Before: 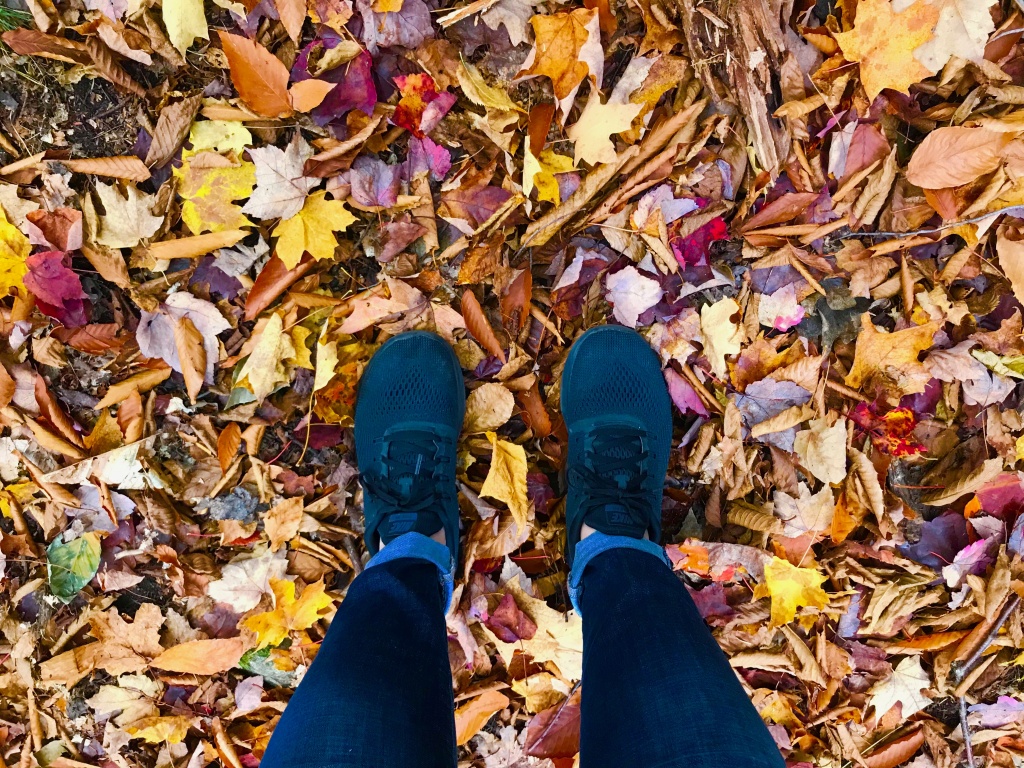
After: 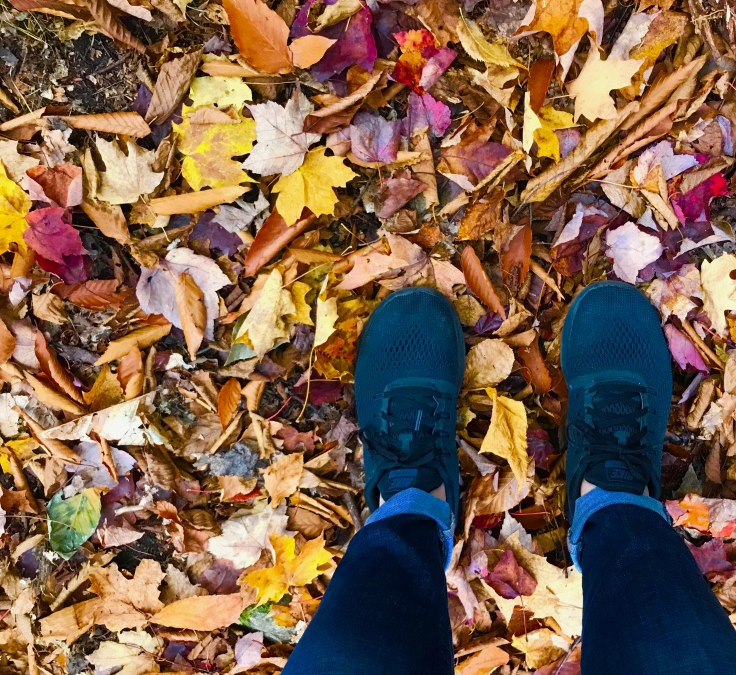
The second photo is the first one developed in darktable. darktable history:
crop: top 5.803%, right 27.864%, bottom 5.804%
